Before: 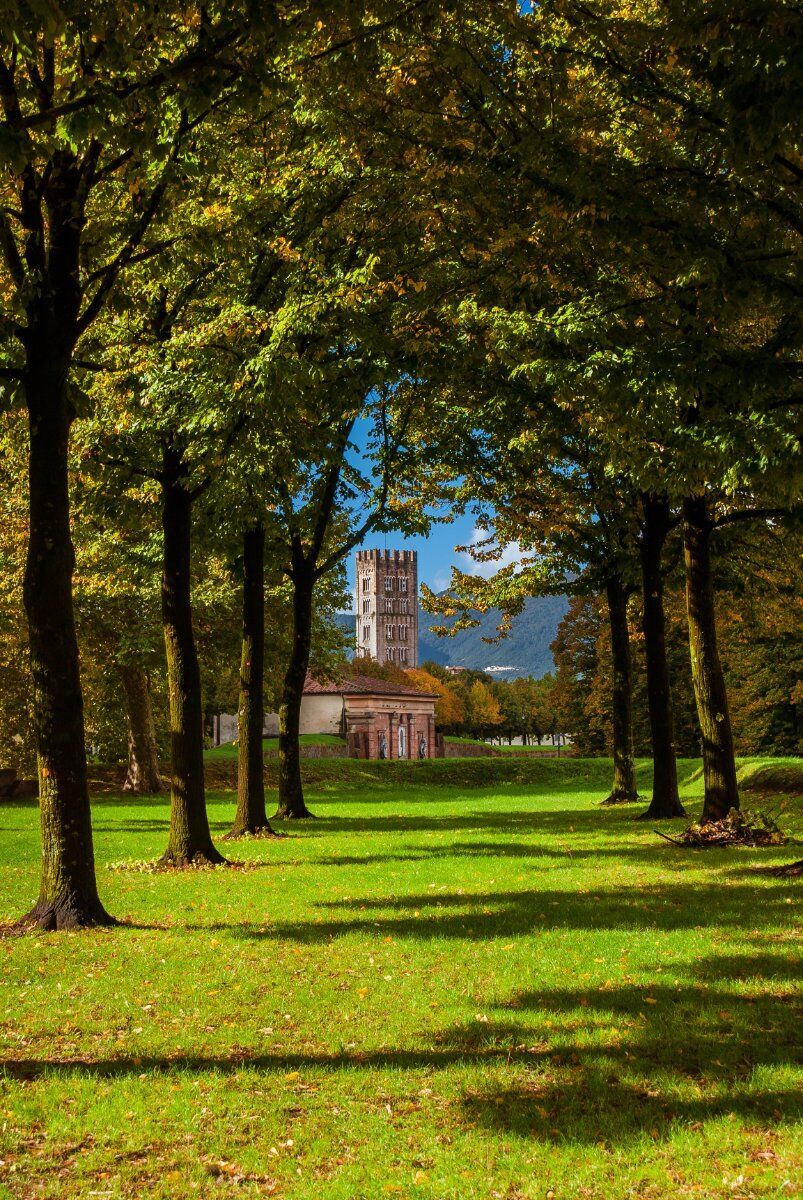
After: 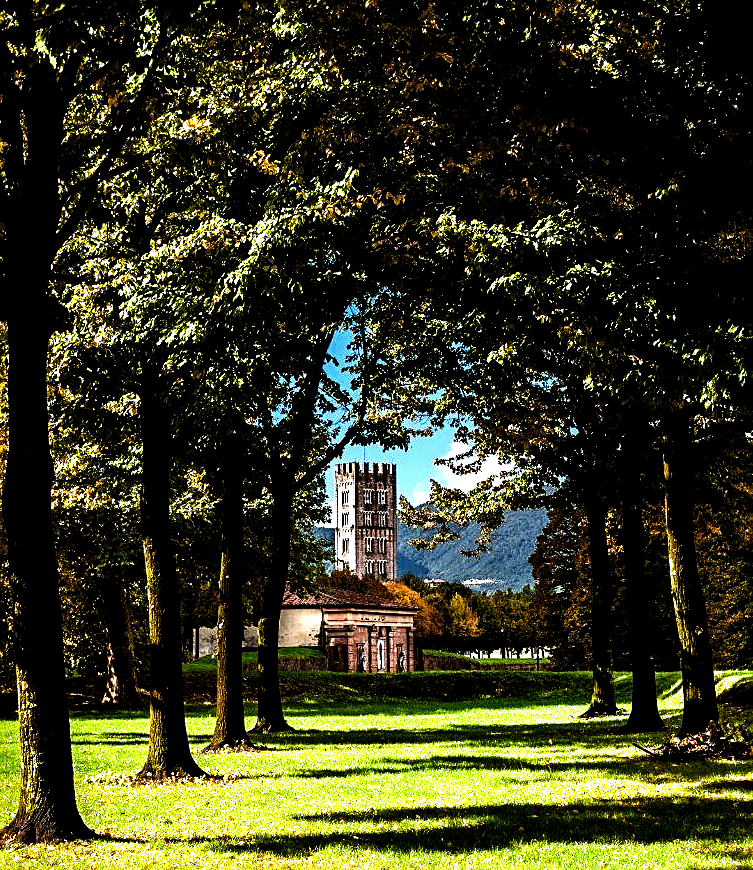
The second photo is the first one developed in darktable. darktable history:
tone equalizer: -8 EV -0.75 EV, -7 EV -0.7 EV, -6 EV -0.6 EV, -5 EV -0.4 EV, -3 EV 0.4 EV, -2 EV 0.6 EV, -1 EV 0.7 EV, +0 EV 0.75 EV, edges refinement/feathering 500, mask exposure compensation -1.57 EV, preserve details no
local contrast: highlights 100%, shadows 100%, detail 120%, midtone range 0.2
crop: left 2.737%, top 7.287%, right 3.421%, bottom 20.179%
sharpen: on, module defaults
filmic rgb: black relative exposure -8.2 EV, white relative exposure 2.2 EV, threshold 3 EV, hardness 7.11, latitude 85.74%, contrast 1.696, highlights saturation mix -4%, shadows ↔ highlights balance -2.69%, preserve chrominance no, color science v5 (2021), contrast in shadows safe, contrast in highlights safe, enable highlight reconstruction true
color correction: saturation 0.8
